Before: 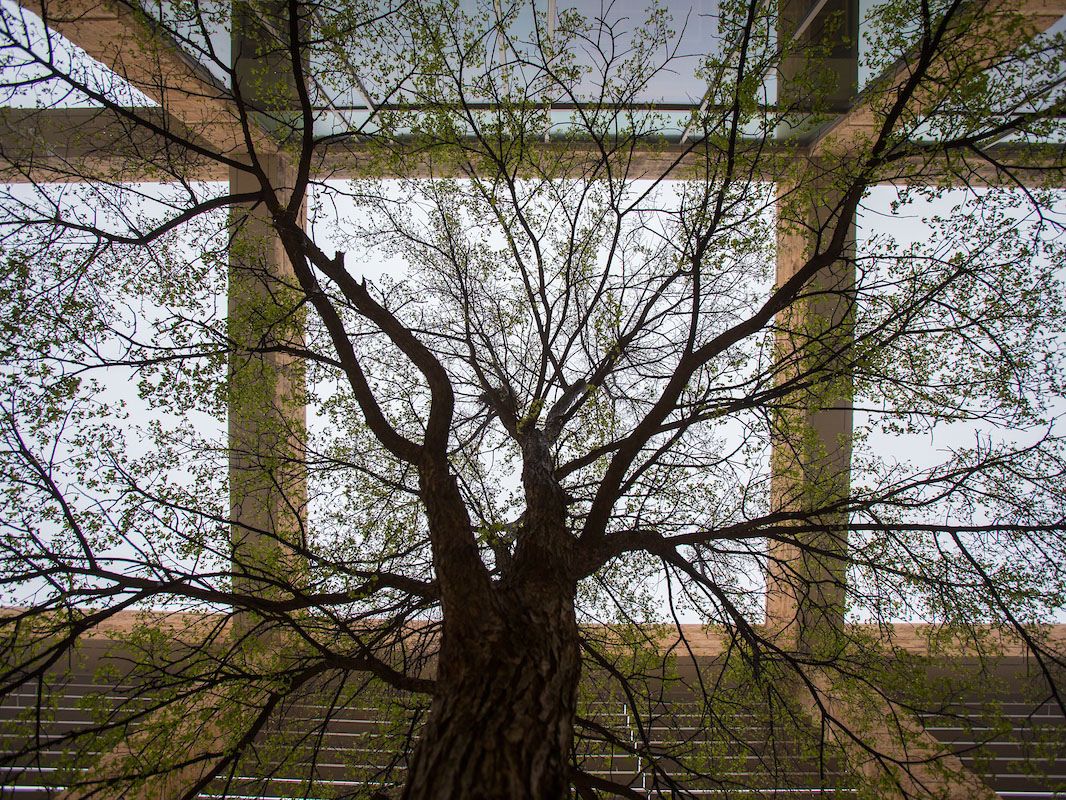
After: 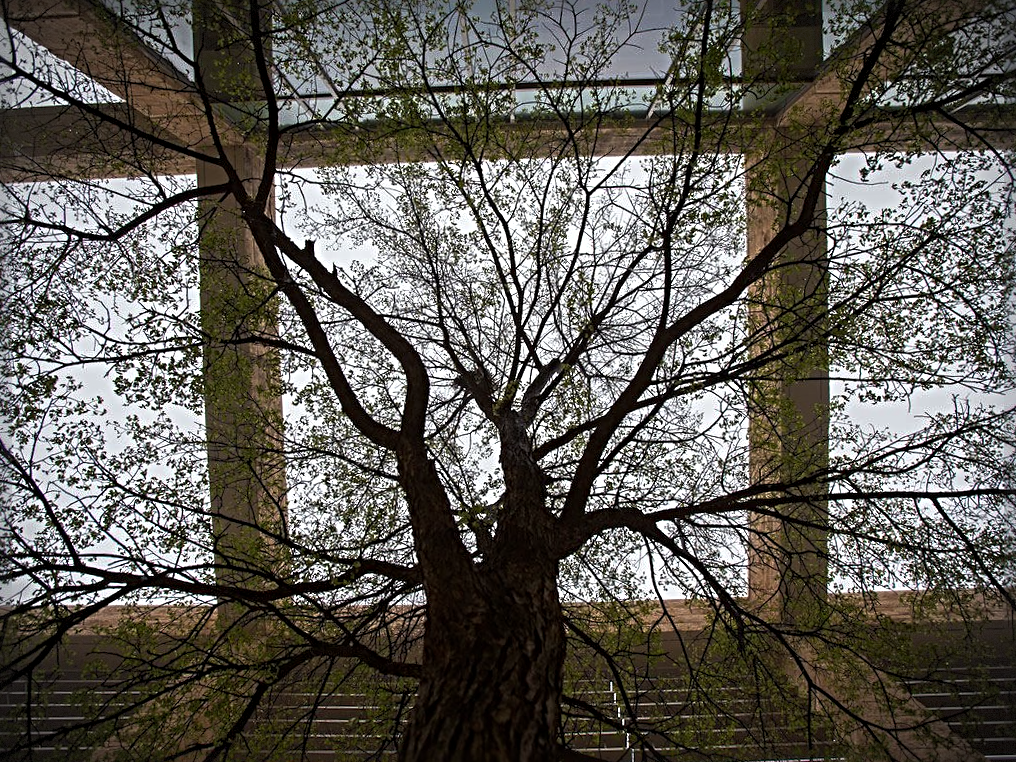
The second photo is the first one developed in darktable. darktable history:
vignetting: dithering 8-bit output, unbound false
sharpen: radius 4.883
rotate and perspective: rotation -2.12°, lens shift (vertical) 0.009, lens shift (horizontal) -0.008, automatic cropping original format, crop left 0.036, crop right 0.964, crop top 0.05, crop bottom 0.959
rgb curve: curves: ch0 [(0, 0) (0.415, 0.237) (1, 1)]
